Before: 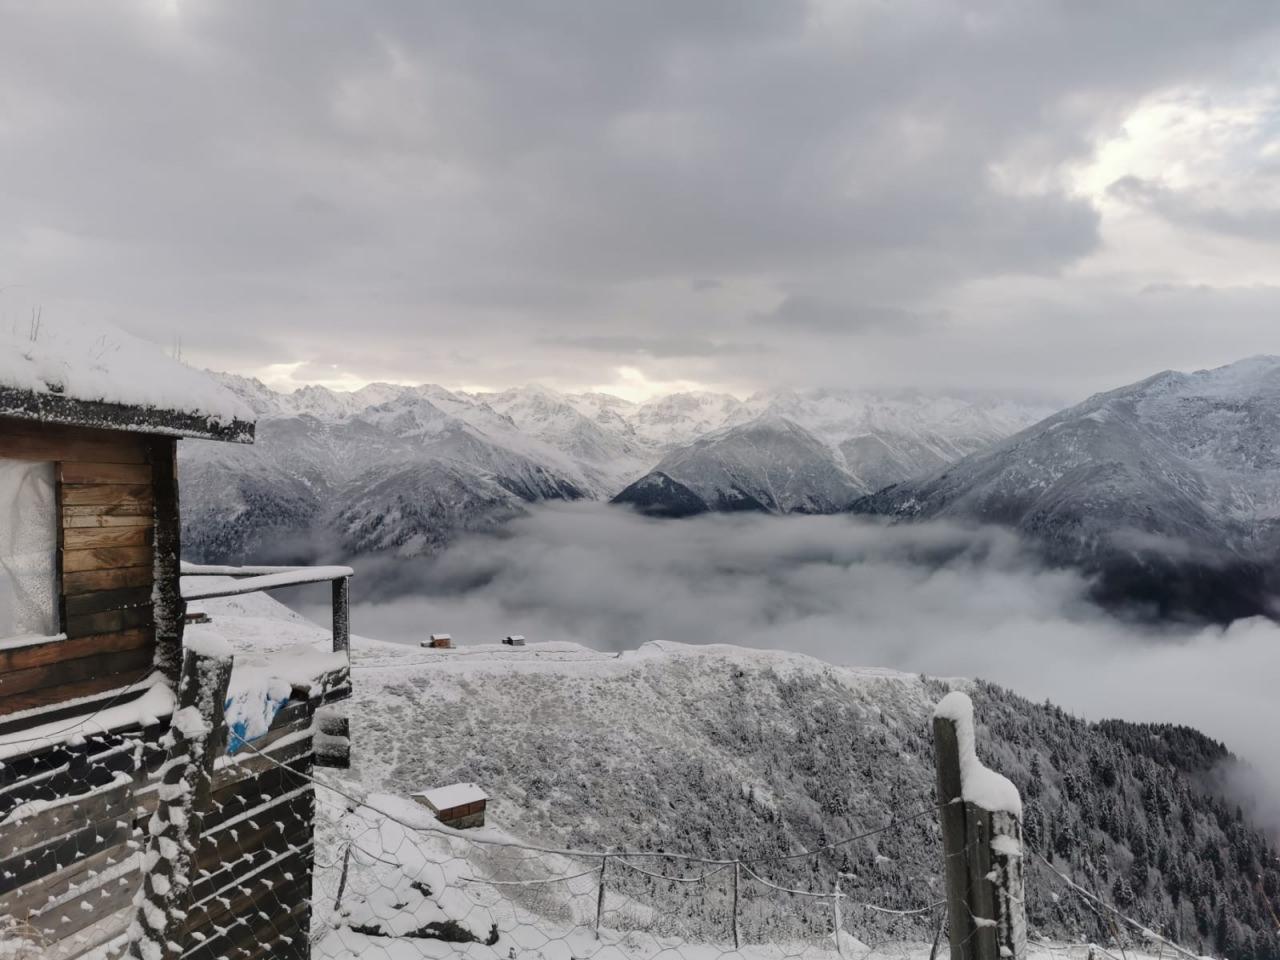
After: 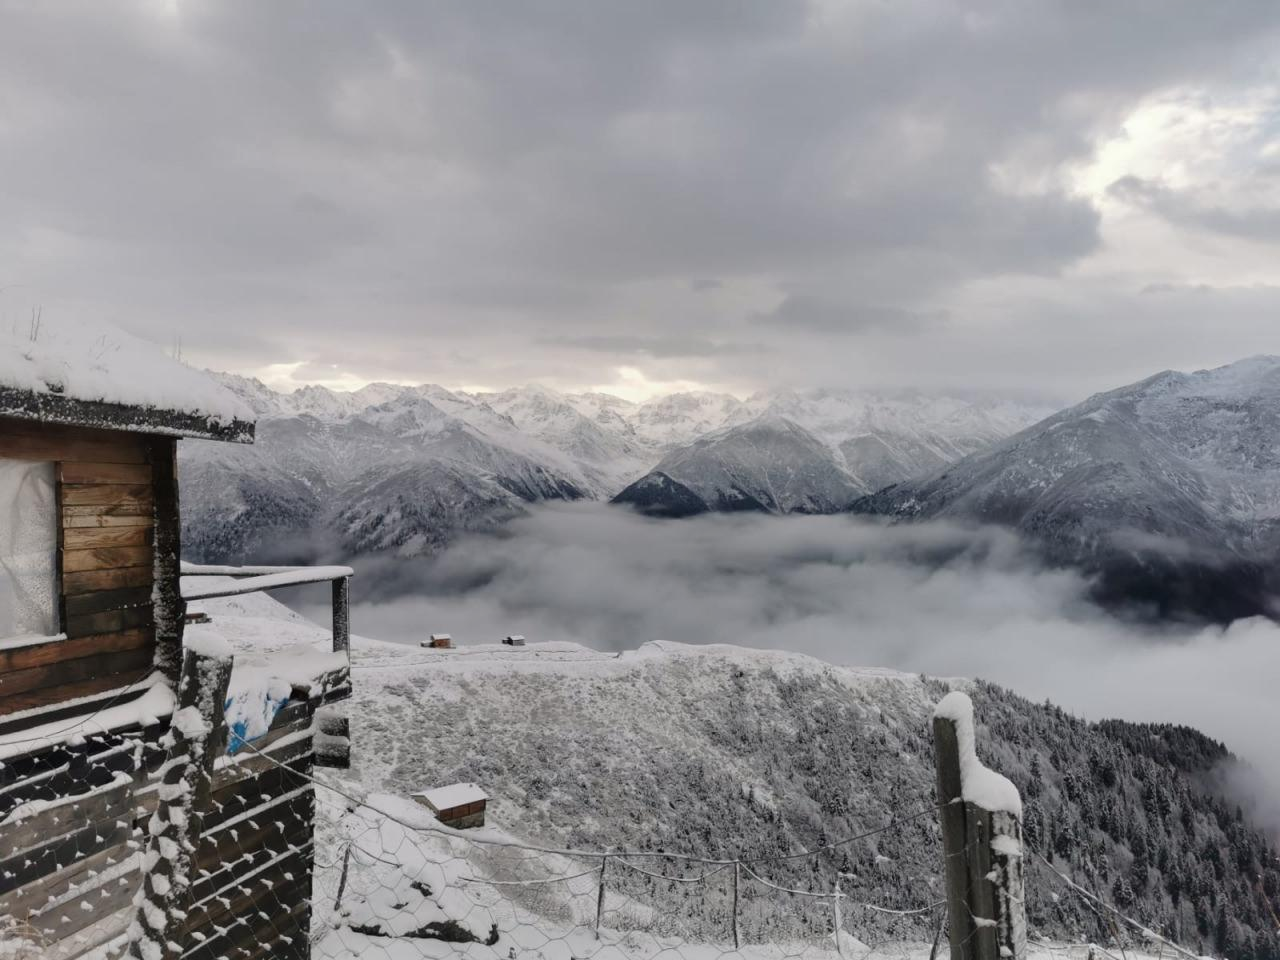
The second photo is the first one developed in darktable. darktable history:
exposure: exposure -0.021 EV, compensate highlight preservation false
shadows and highlights: shadows 37.27, highlights -28.18, soften with gaussian
